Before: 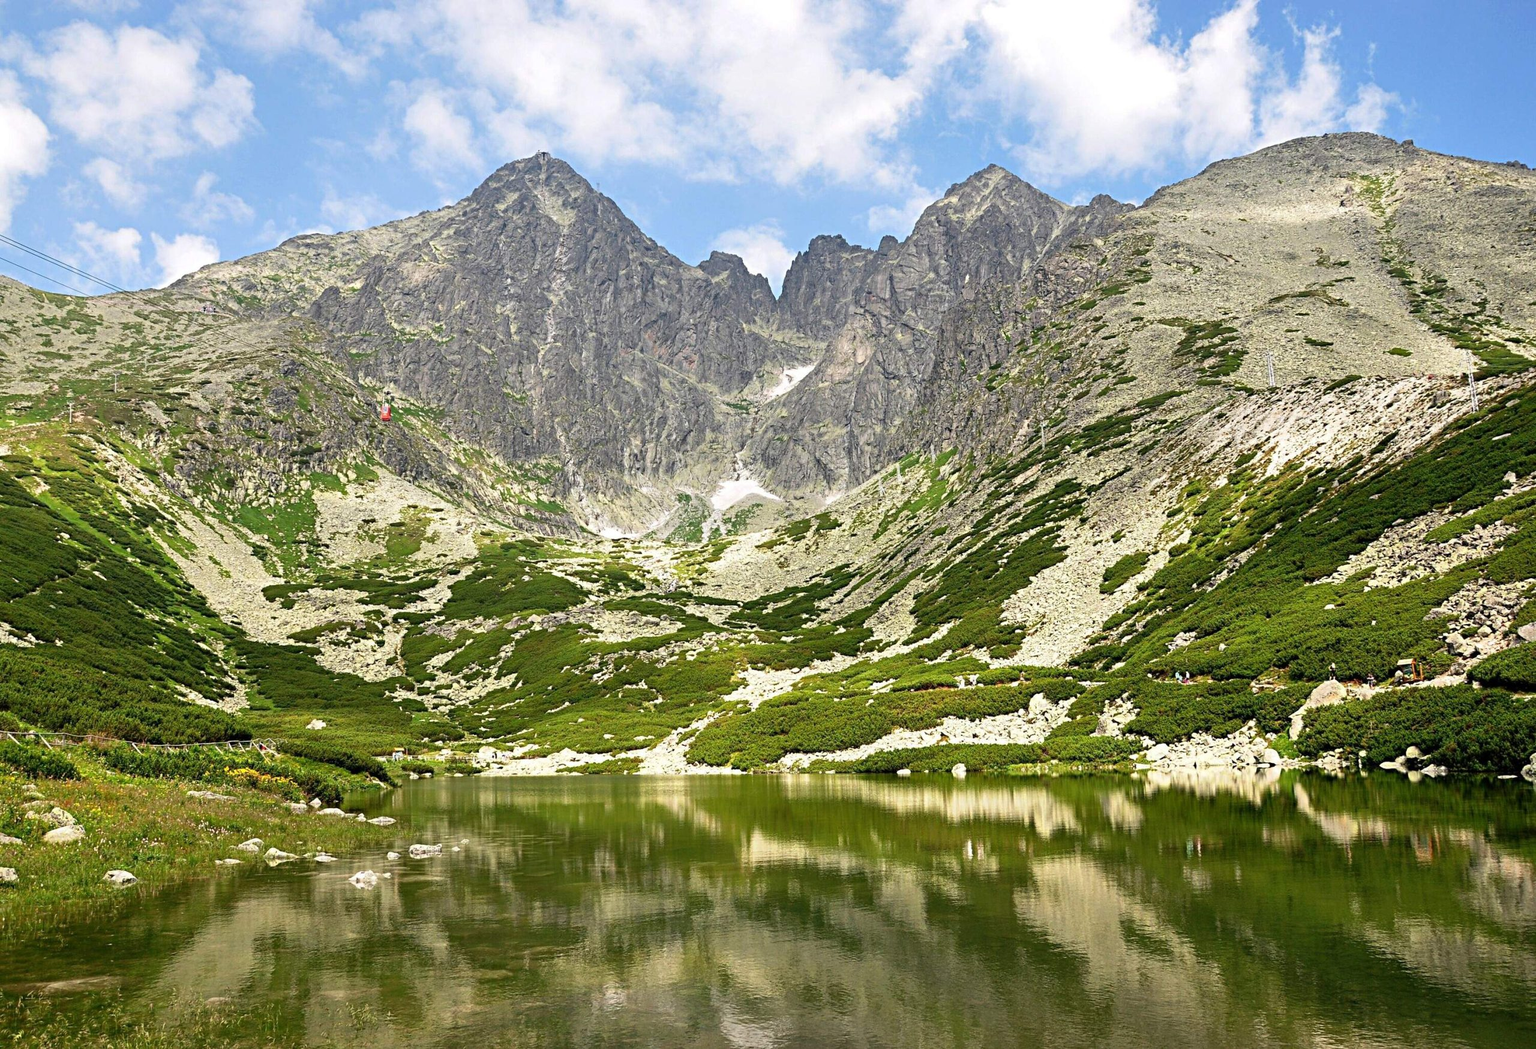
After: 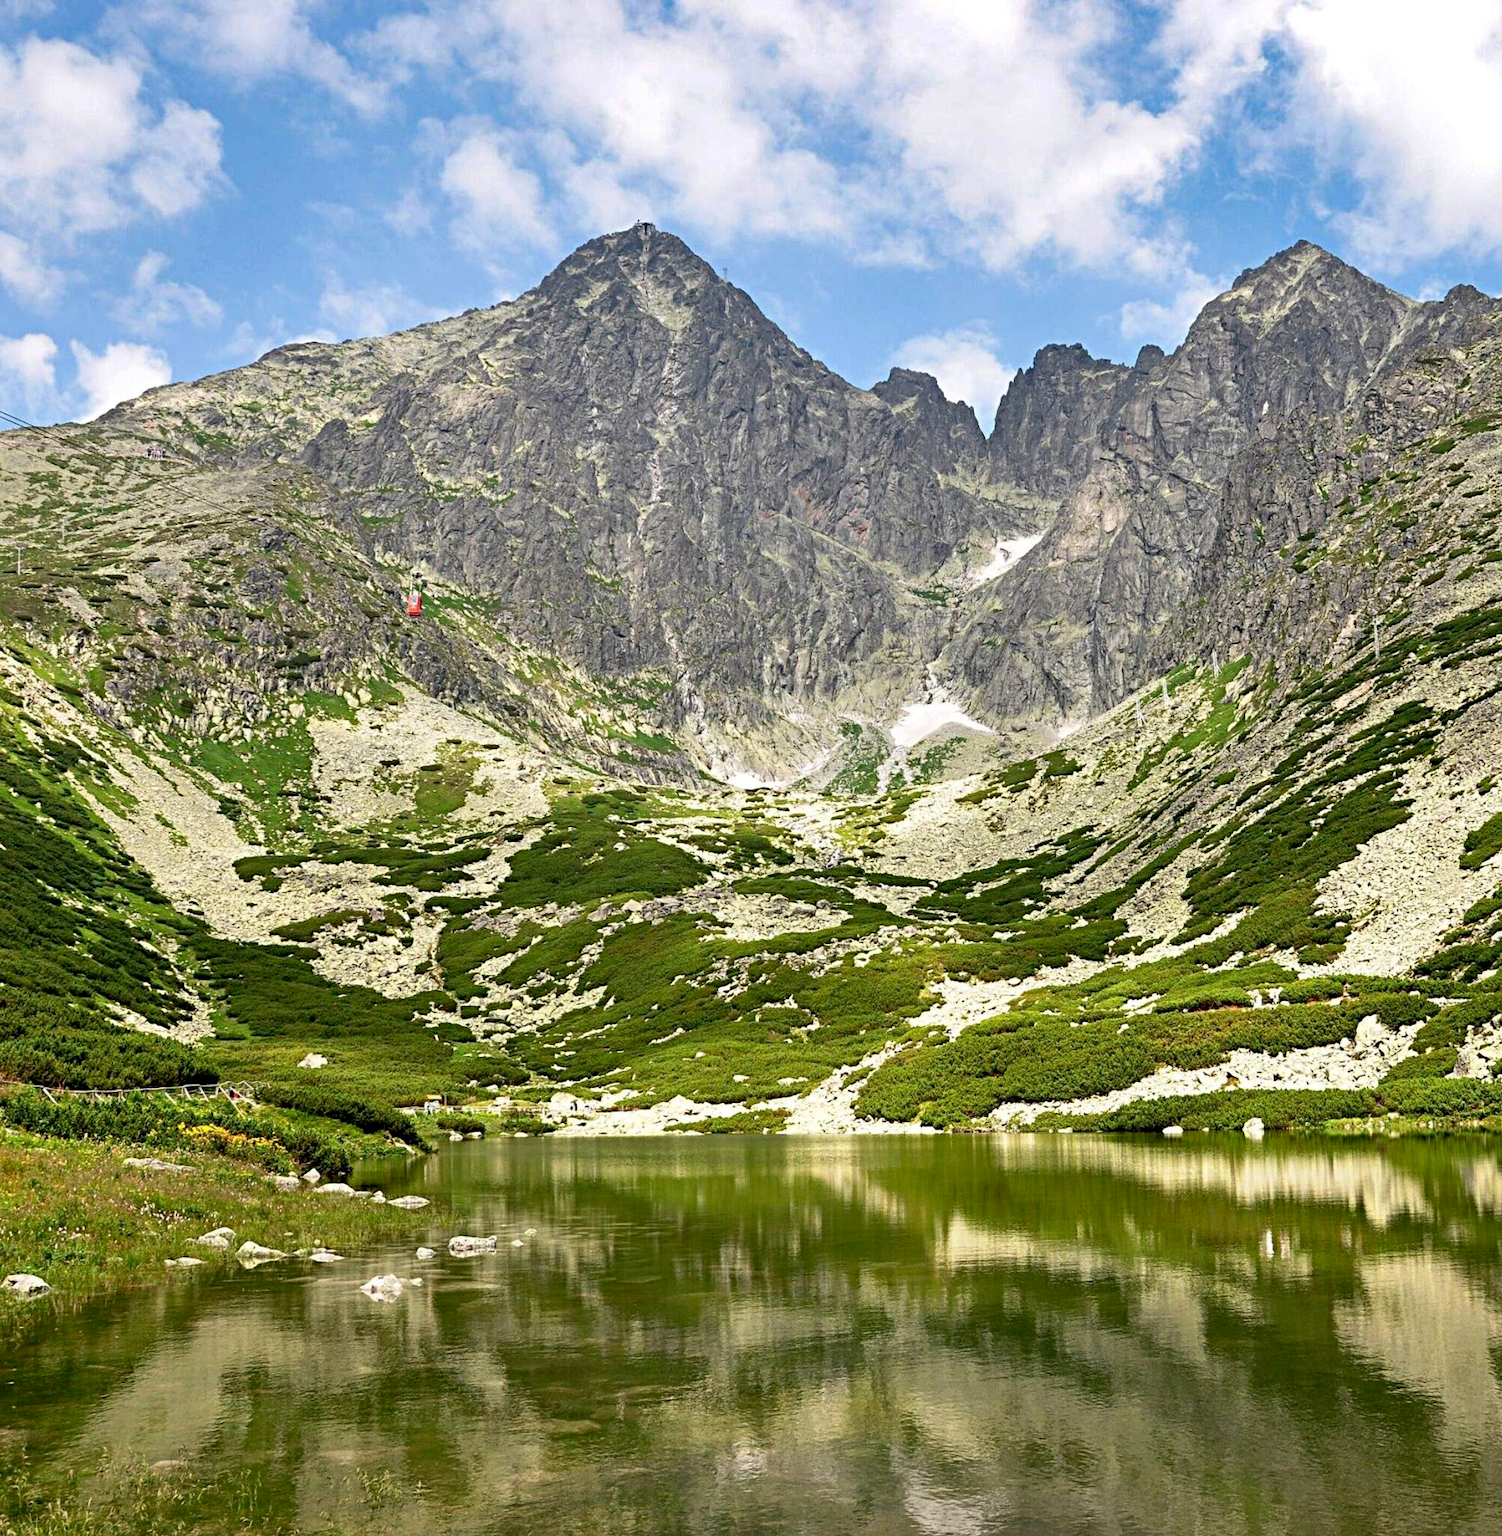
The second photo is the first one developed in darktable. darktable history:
crop and rotate: left 6.687%, right 26.467%
contrast brightness saturation: contrast 0.072
exposure: black level correction 0.005, exposure 0.006 EV, compensate highlight preservation false
shadows and highlights: radius 133.87, highlights color adjustment 89.66%, soften with gaussian
